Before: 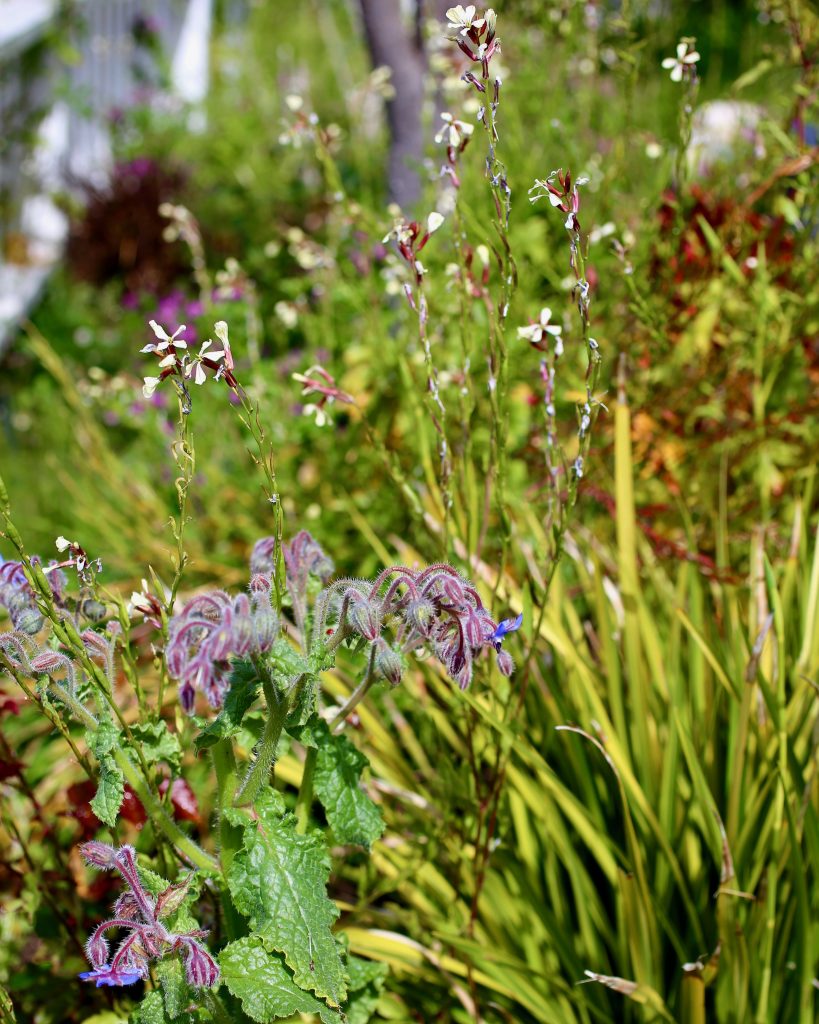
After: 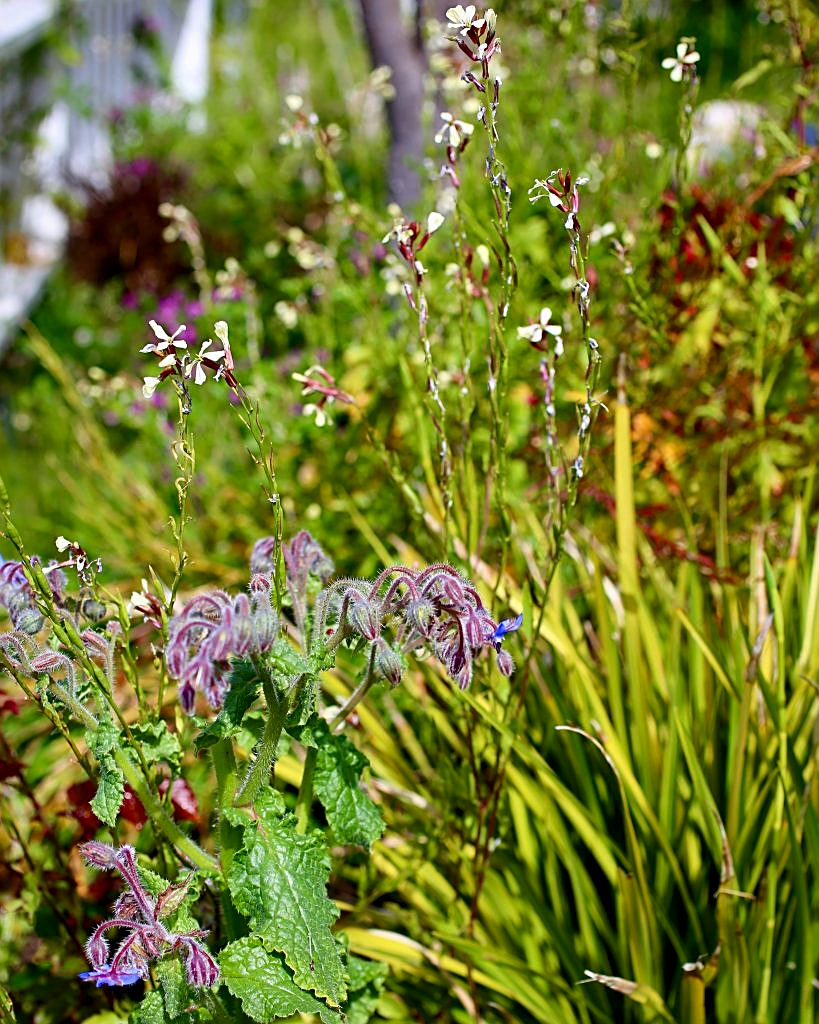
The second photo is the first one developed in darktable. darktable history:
local contrast: mode bilateral grid, contrast 20, coarseness 50, detail 120%, midtone range 0.2
contrast brightness saturation: saturation 0.13
sharpen: amount 0.575
